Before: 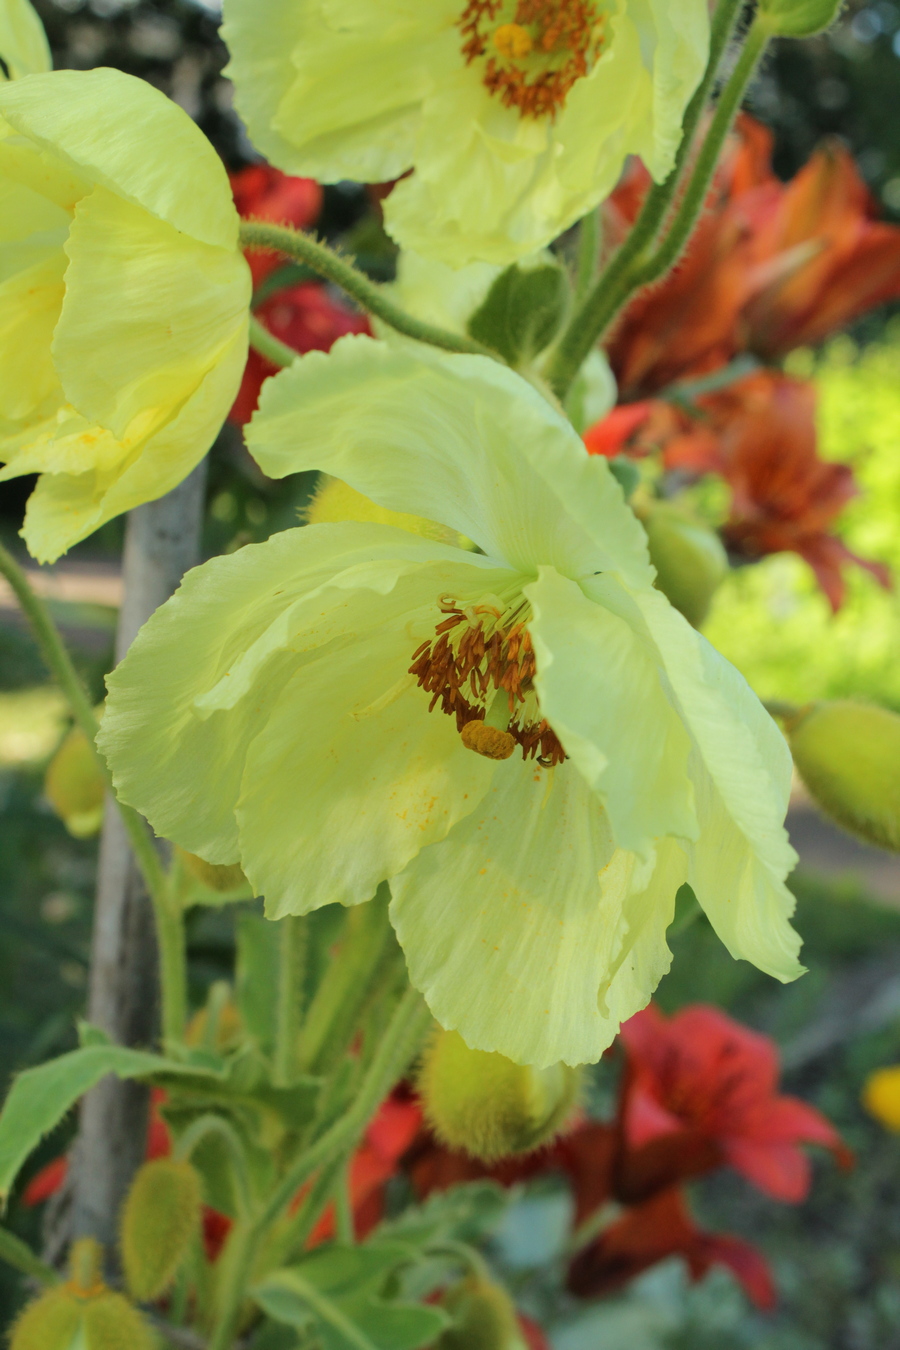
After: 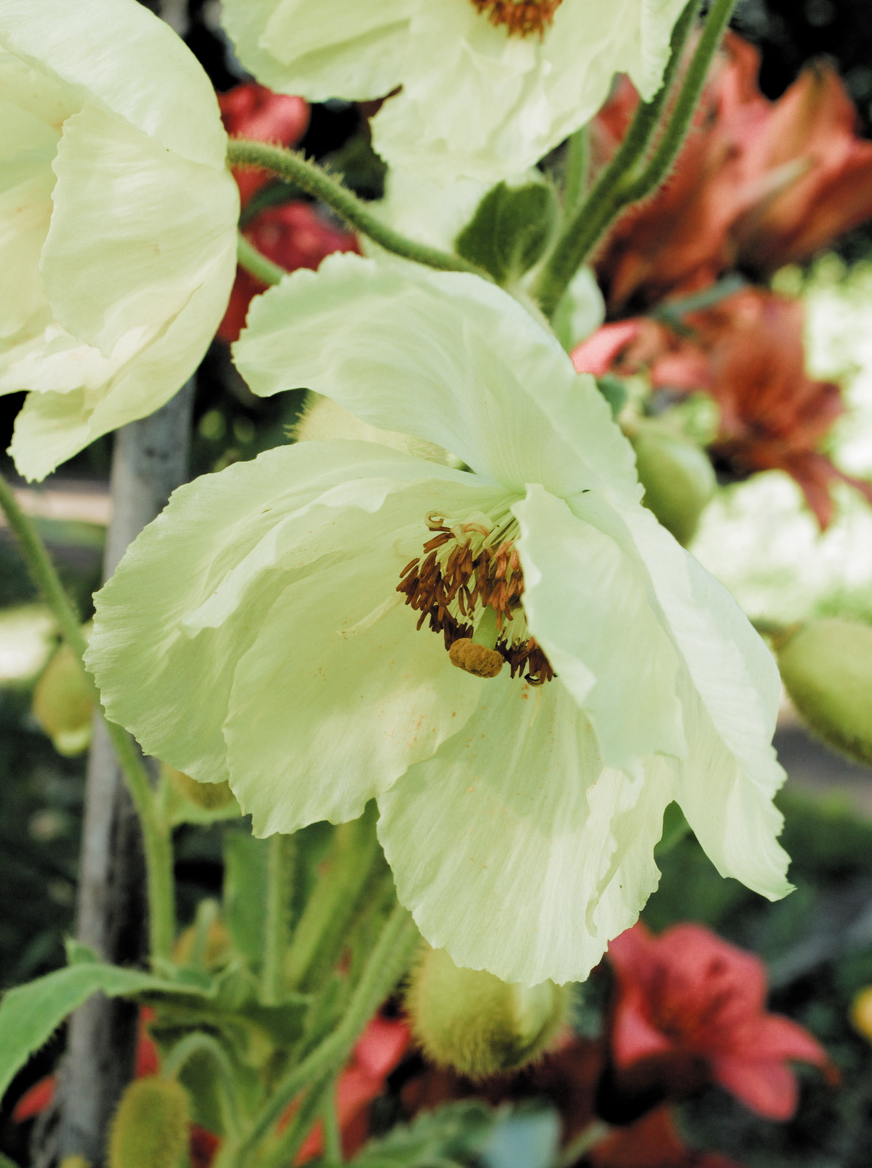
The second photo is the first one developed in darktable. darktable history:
filmic rgb: black relative exposure -3.51 EV, white relative exposure 2.28 EV, hardness 3.41, color science v5 (2021), contrast in shadows safe, contrast in highlights safe
crop: left 1.444%, top 6.091%, right 1.567%, bottom 7%
